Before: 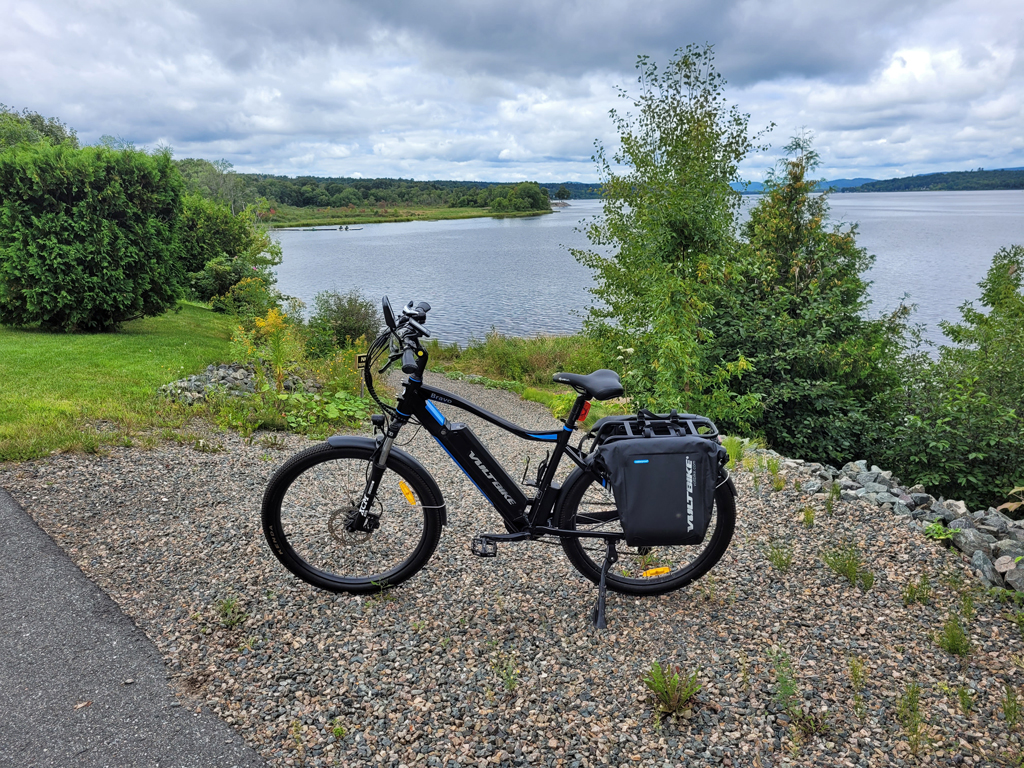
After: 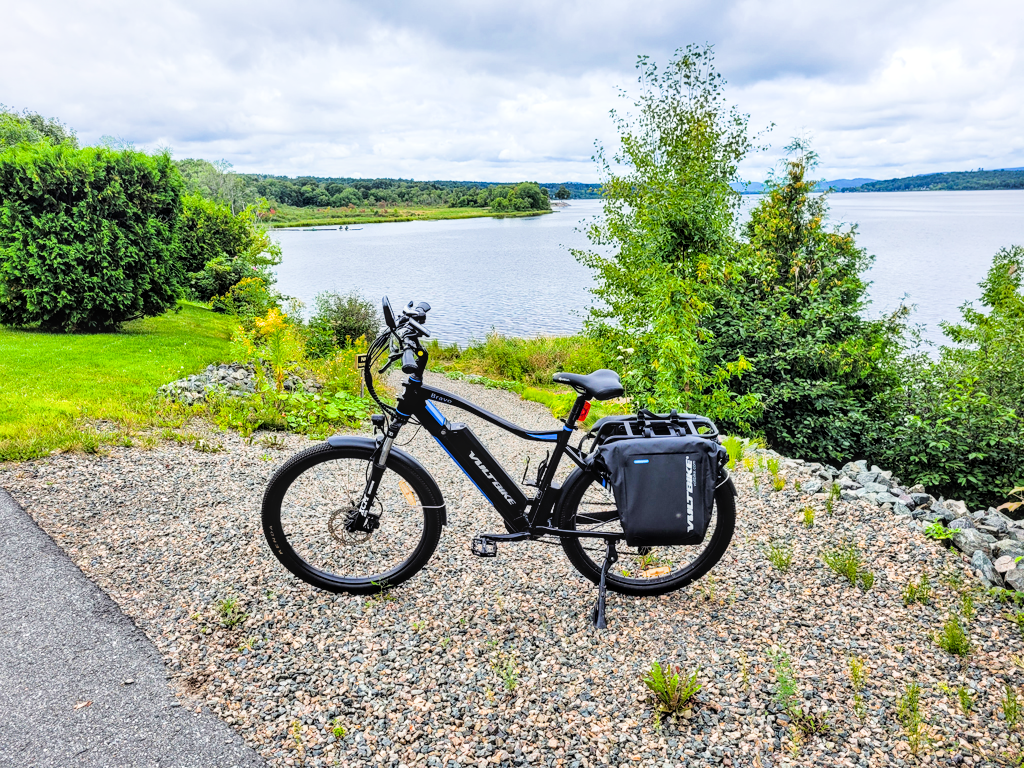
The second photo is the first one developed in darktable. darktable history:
local contrast: on, module defaults
color balance rgb: perceptual saturation grading › global saturation 30%, global vibrance 10%
exposure: black level correction 0, exposure 1.2 EV, compensate exposure bias true, compensate highlight preservation false
filmic rgb: black relative exposure -5 EV, hardness 2.88, contrast 1.4, highlights saturation mix -30%, contrast in shadows safe
